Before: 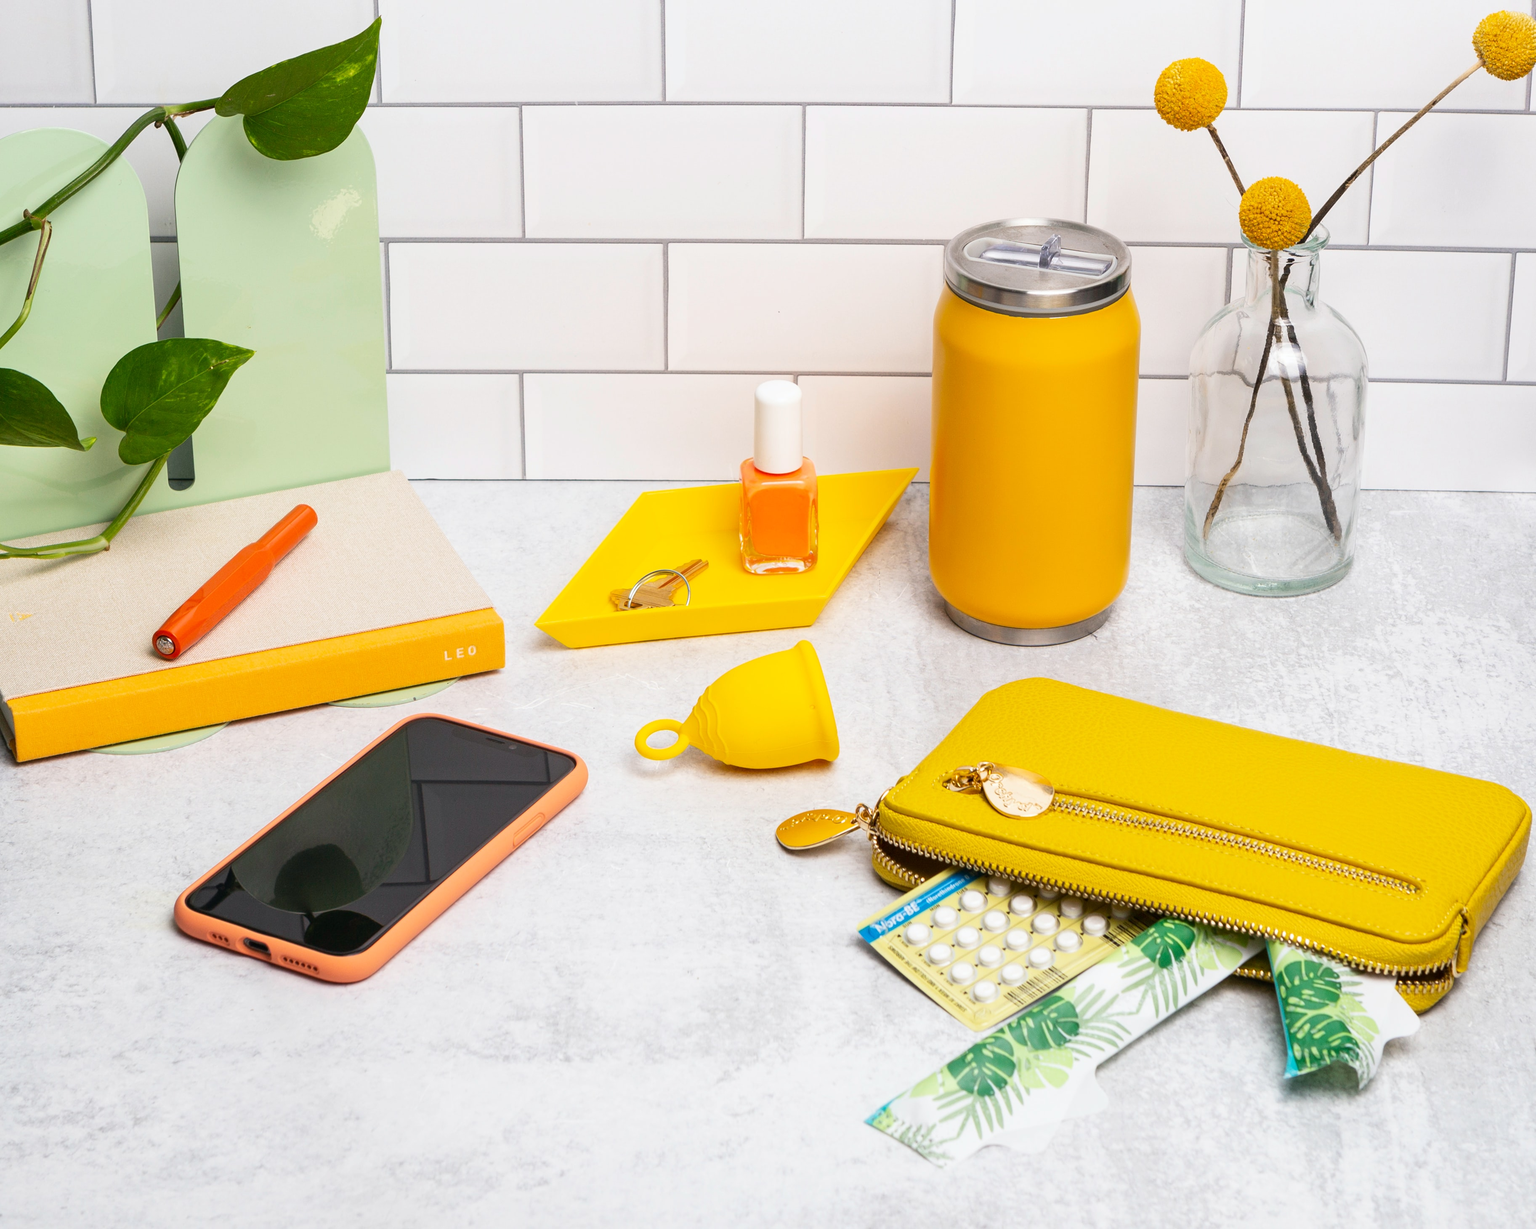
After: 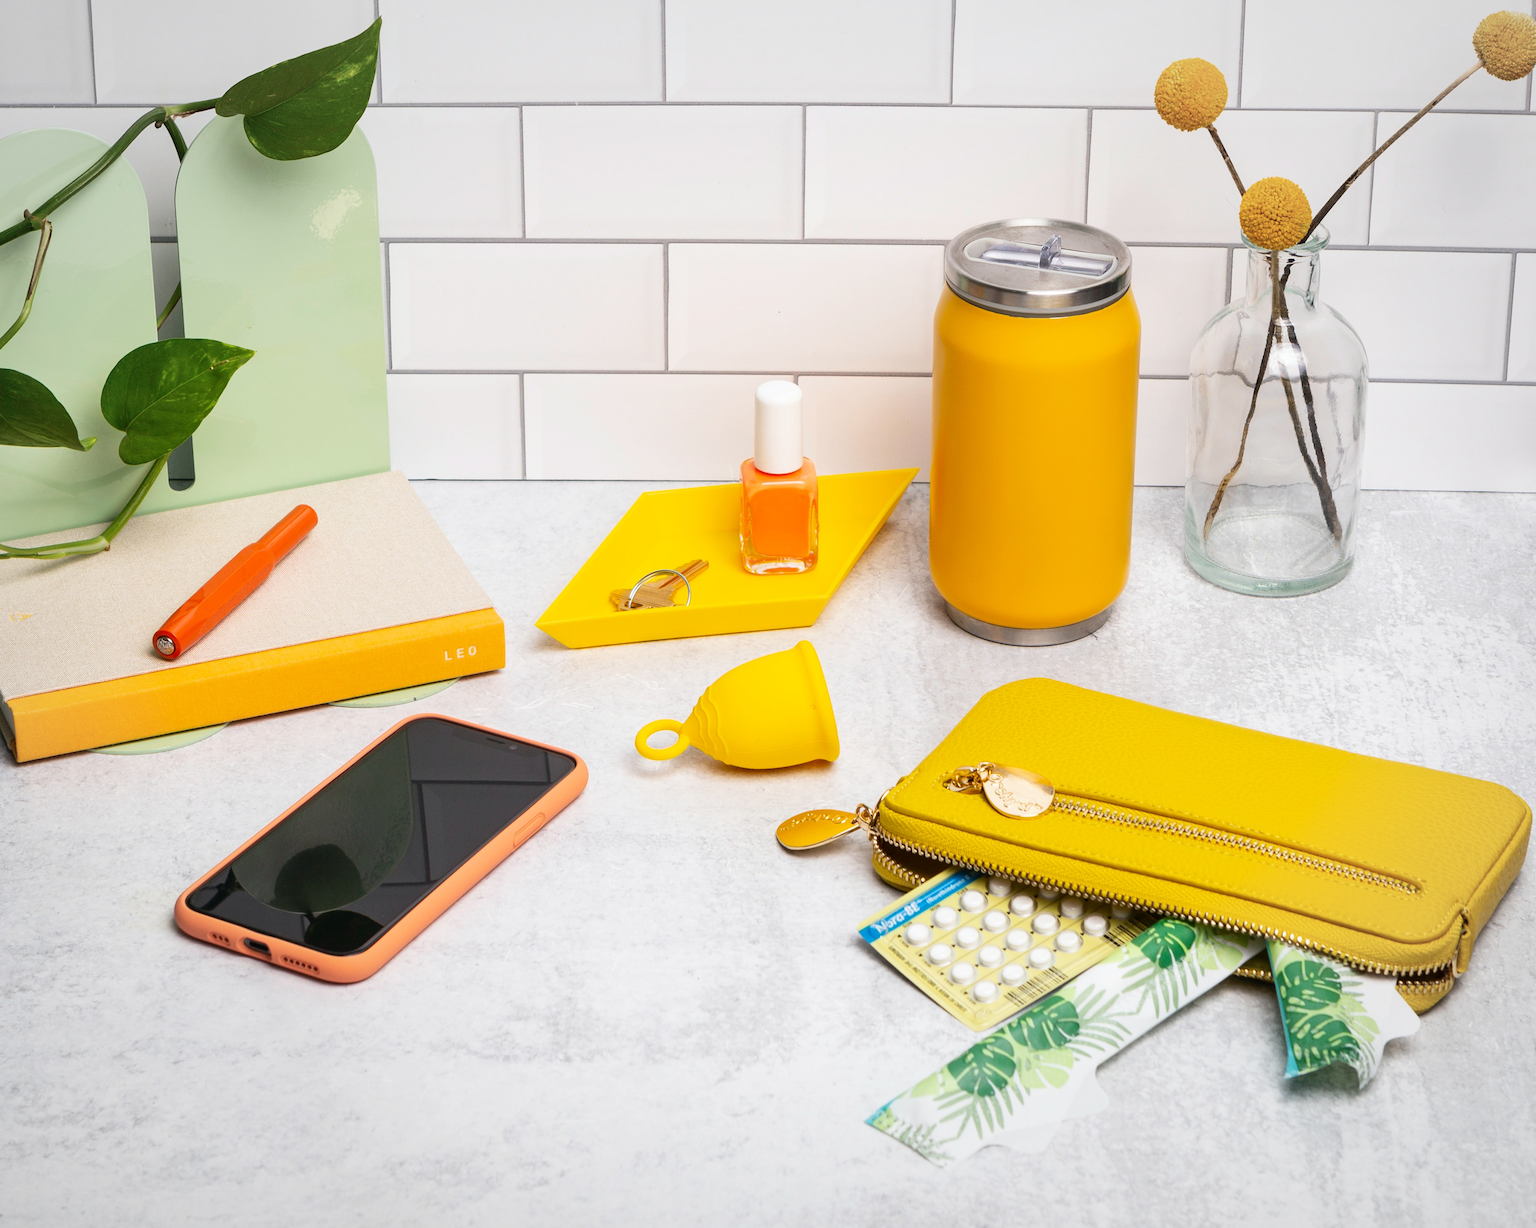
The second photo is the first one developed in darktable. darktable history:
vignetting: fall-off radius 98.94%, brightness -0.281, width/height ratio 1.337
